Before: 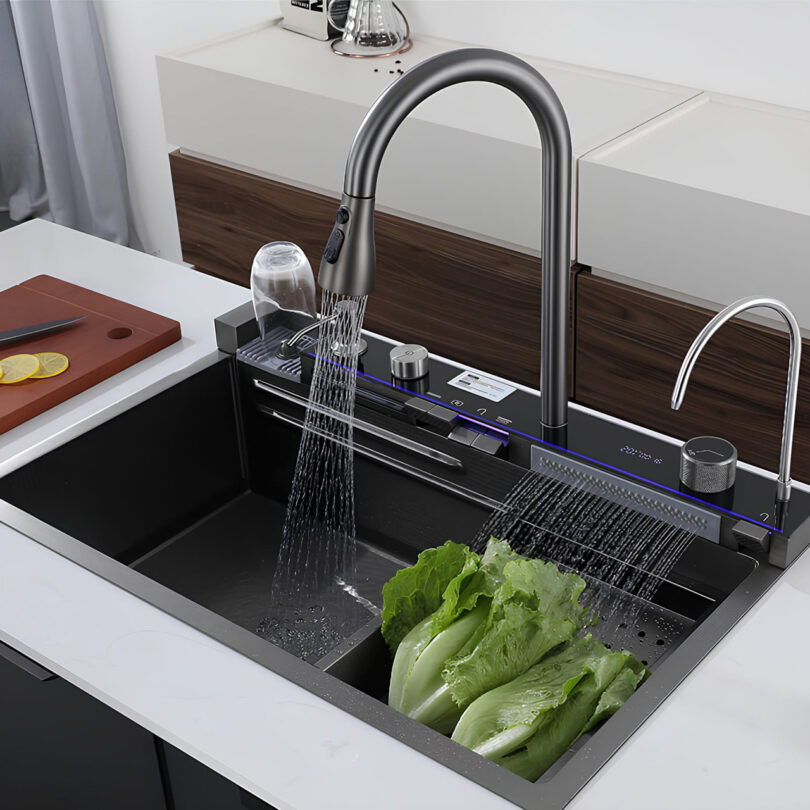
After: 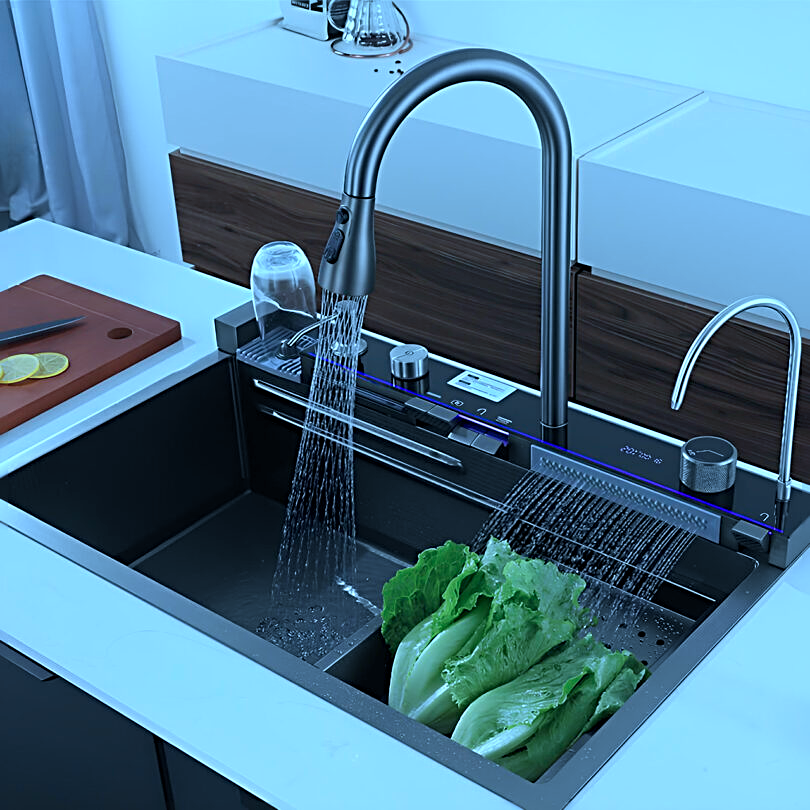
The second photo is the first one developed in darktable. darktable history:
sharpen: radius 3.105
color calibration: illuminant custom, x 0.431, y 0.394, temperature 3140.47 K
